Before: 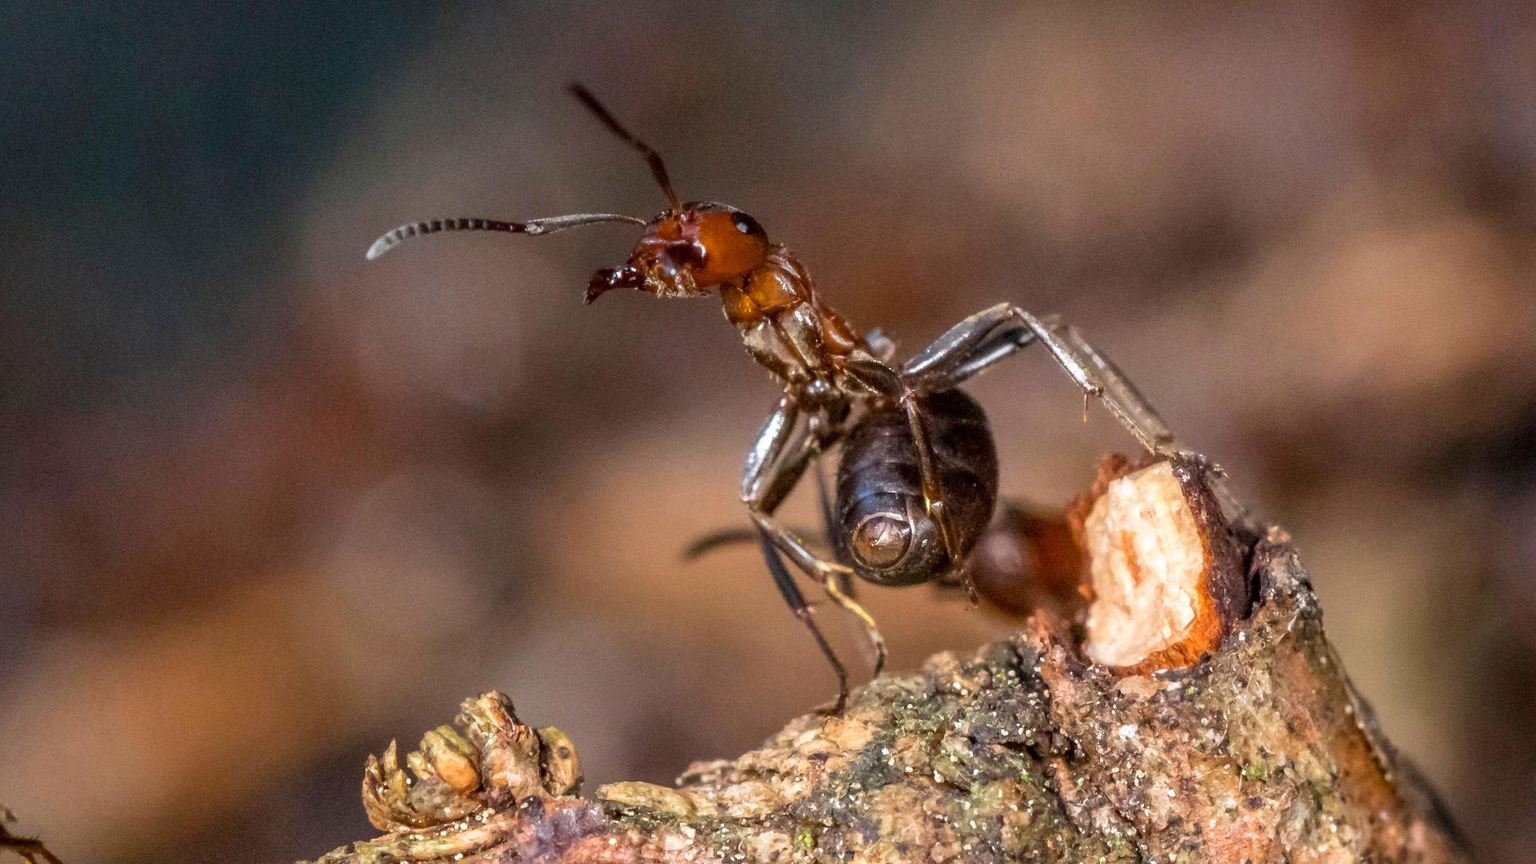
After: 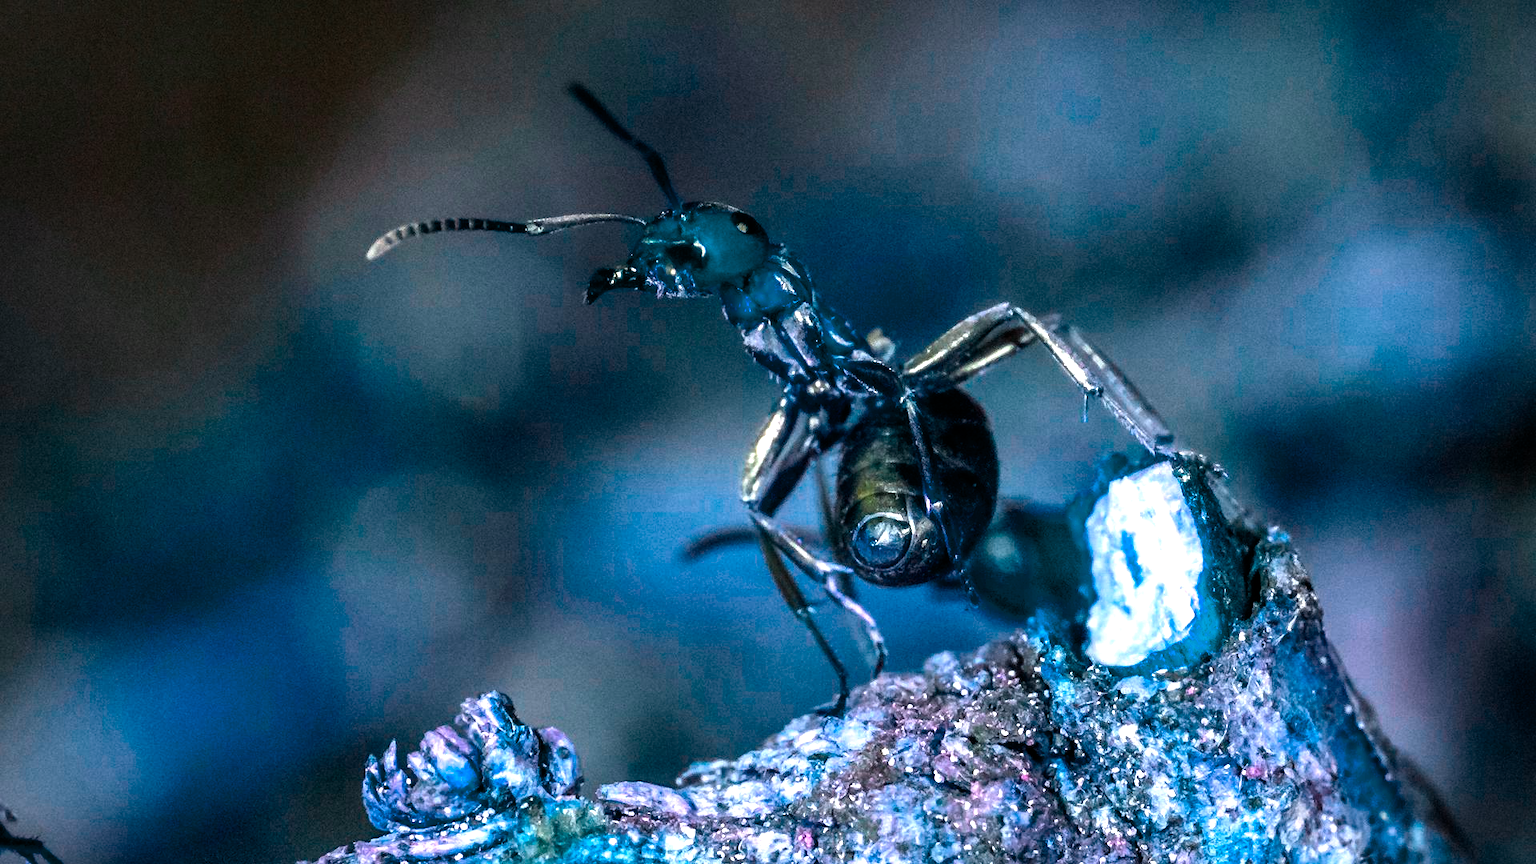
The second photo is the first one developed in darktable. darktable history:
vignetting: brightness -0.269, unbound false
color balance rgb: perceptual saturation grading › global saturation 25.746%, hue shift -149.89°, contrast 34.901%, saturation formula JzAzBz (2021)
